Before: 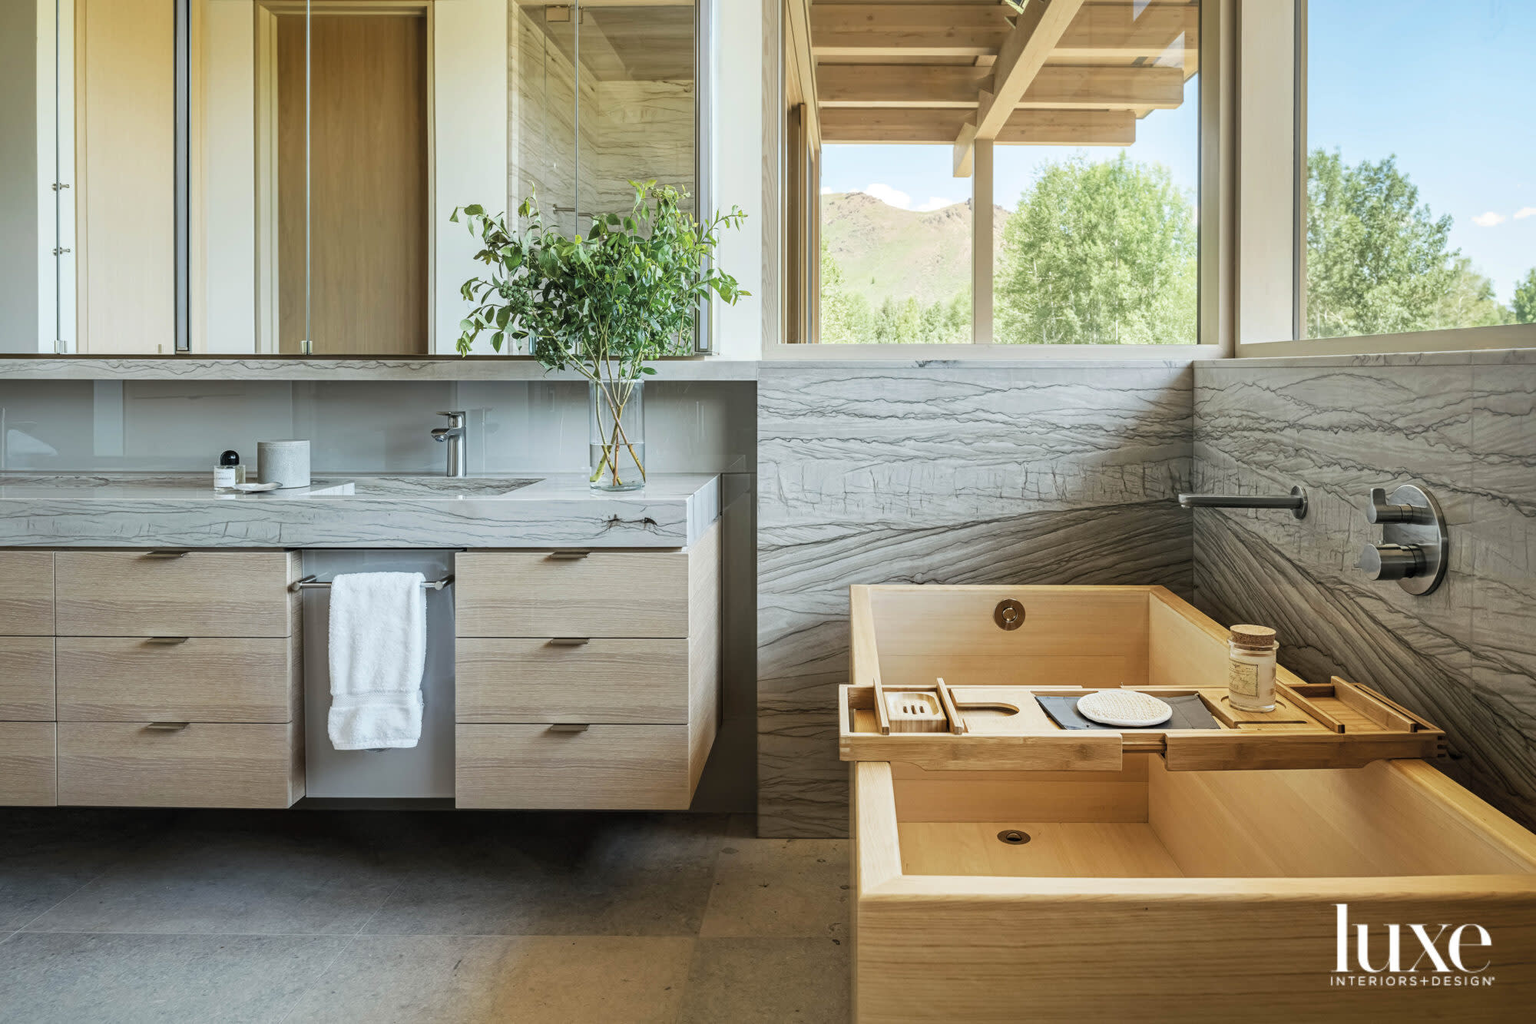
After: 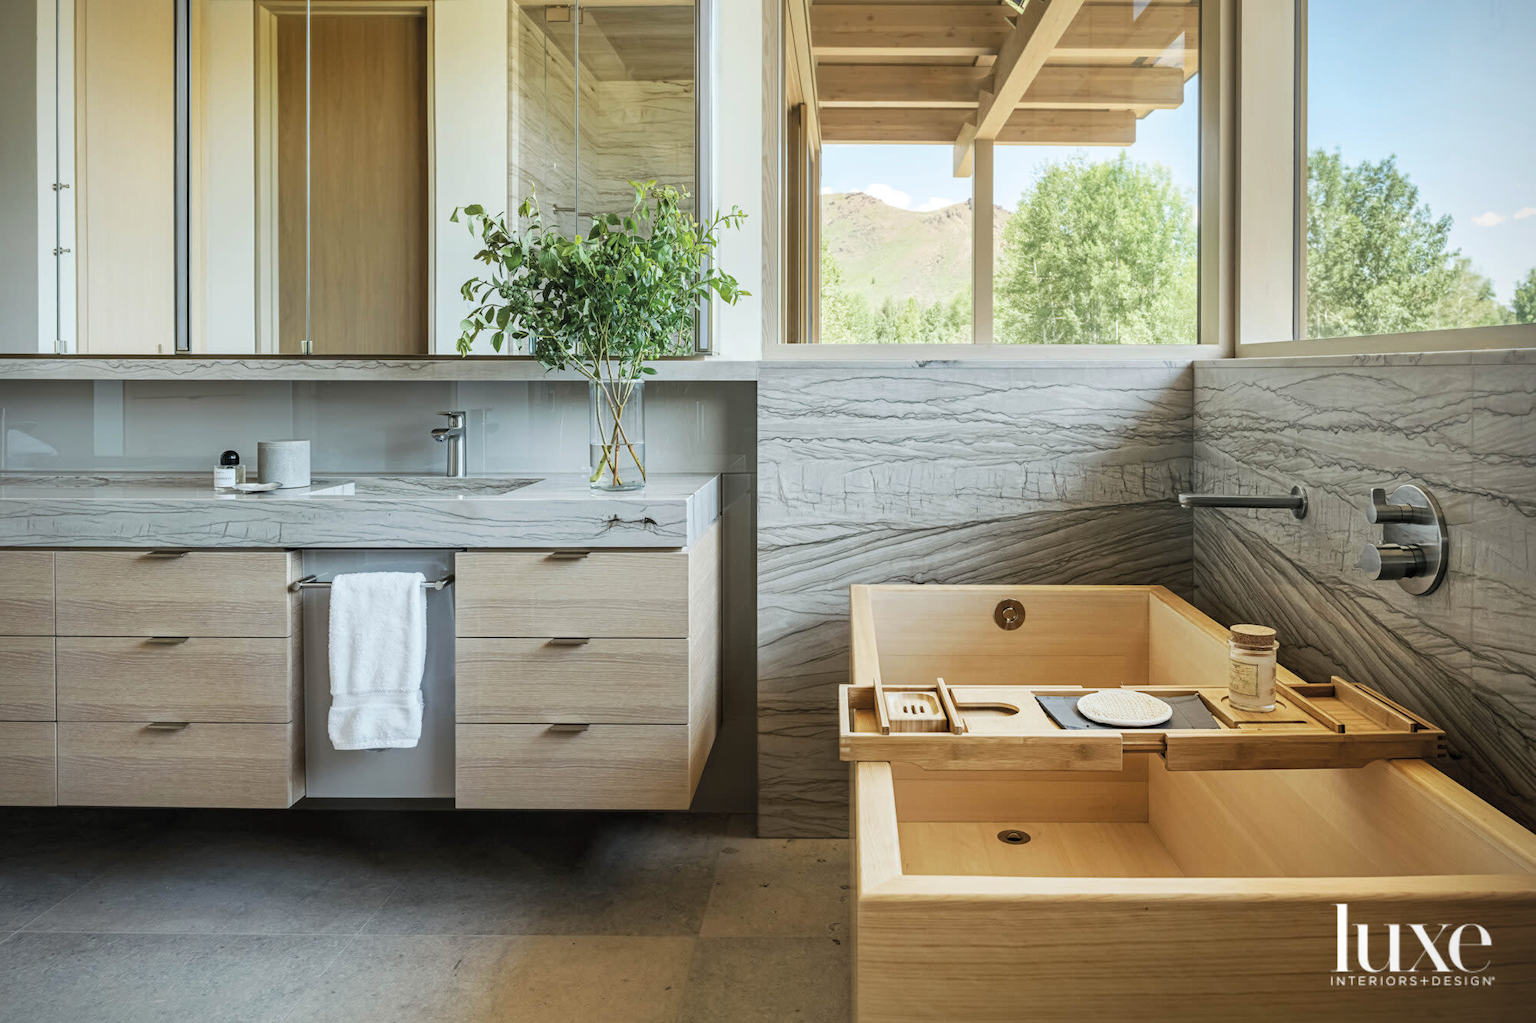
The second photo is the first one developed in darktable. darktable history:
vignetting: fall-off start 91.57%
